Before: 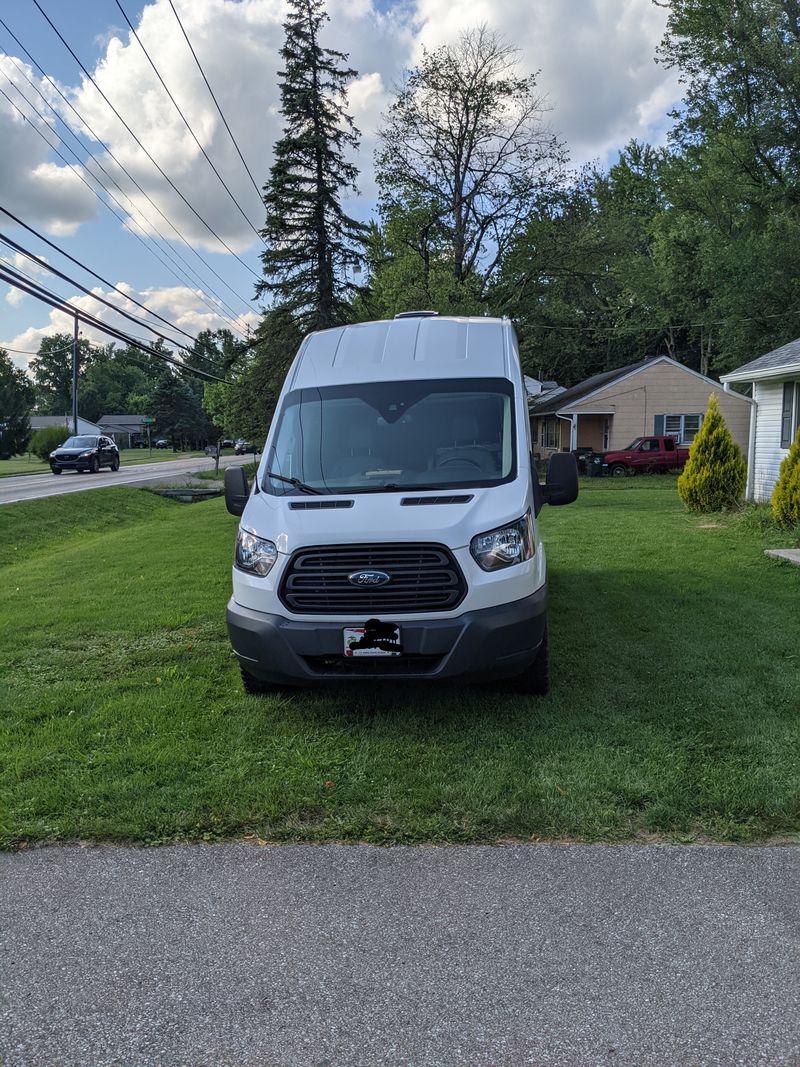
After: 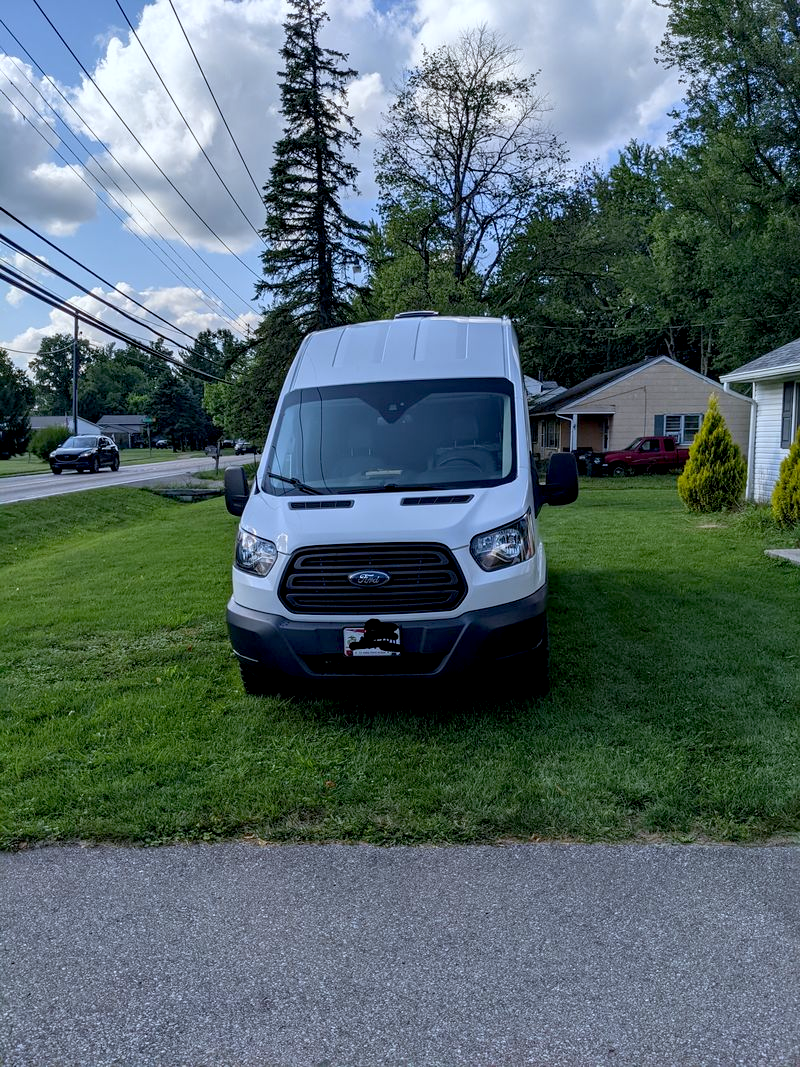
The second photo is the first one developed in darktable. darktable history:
white balance: red 0.954, blue 1.079
exposure: black level correction 0.012, compensate highlight preservation false
